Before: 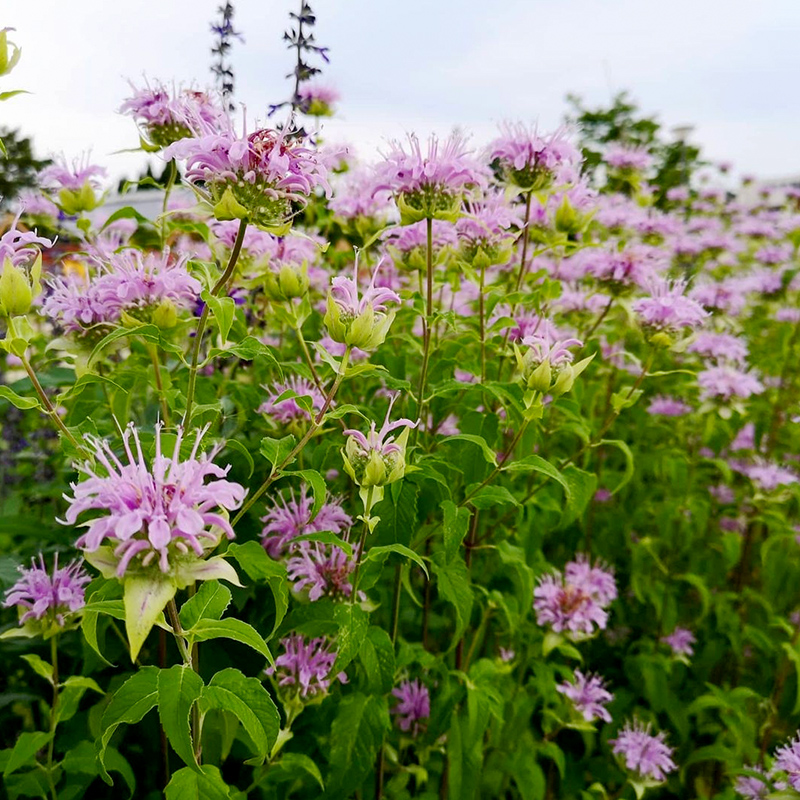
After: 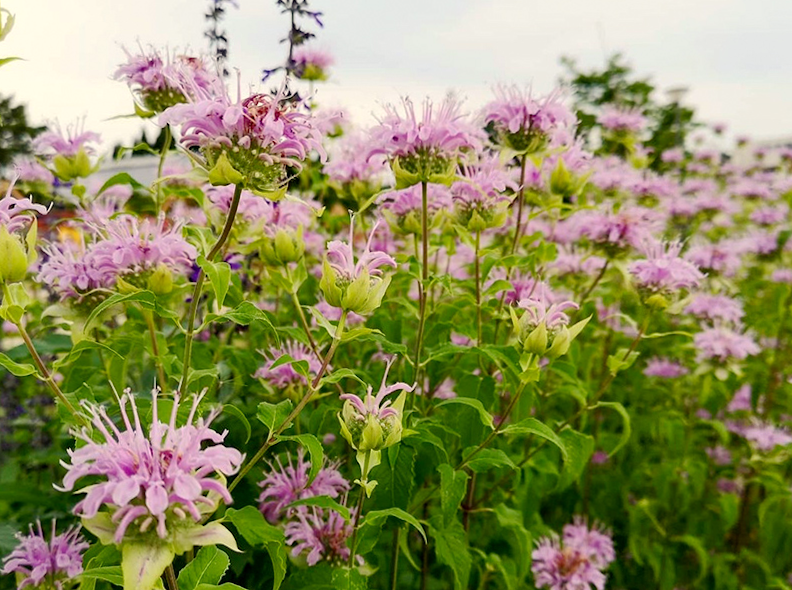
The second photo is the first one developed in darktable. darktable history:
rotate and perspective: rotation -0.45°, automatic cropping original format, crop left 0.008, crop right 0.992, crop top 0.012, crop bottom 0.988
crop: top 3.857%, bottom 21.132%
white balance: red 1.029, blue 0.92
